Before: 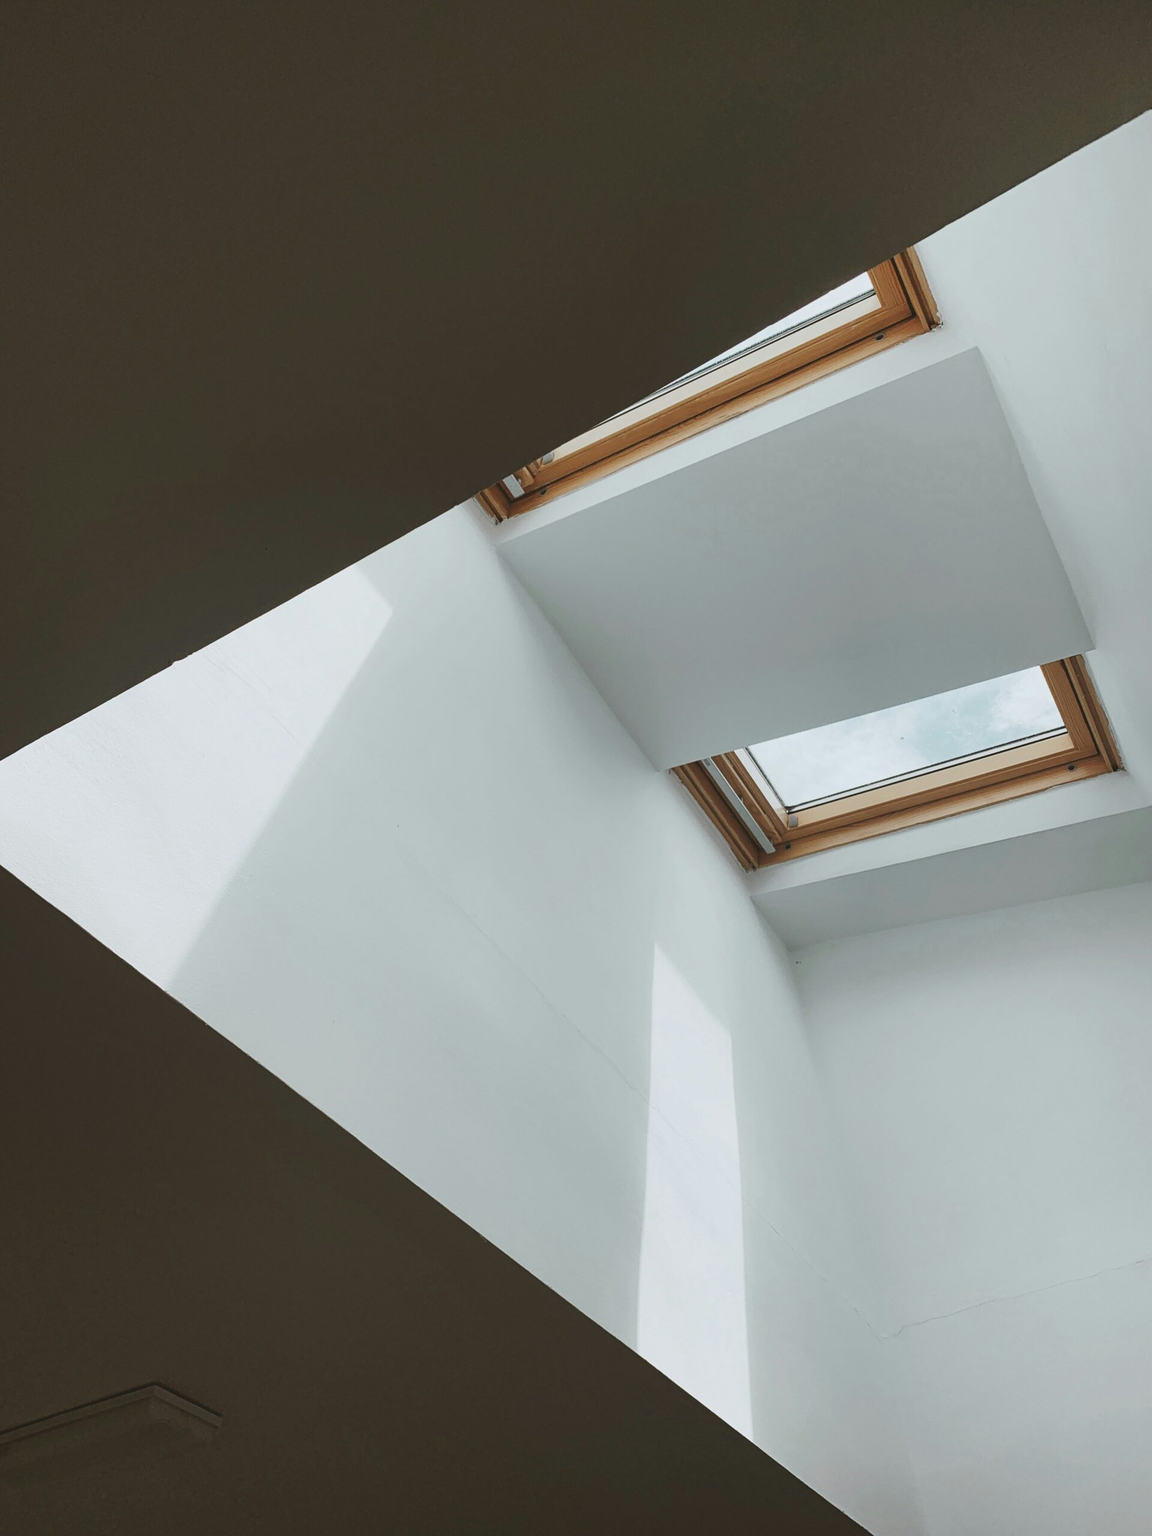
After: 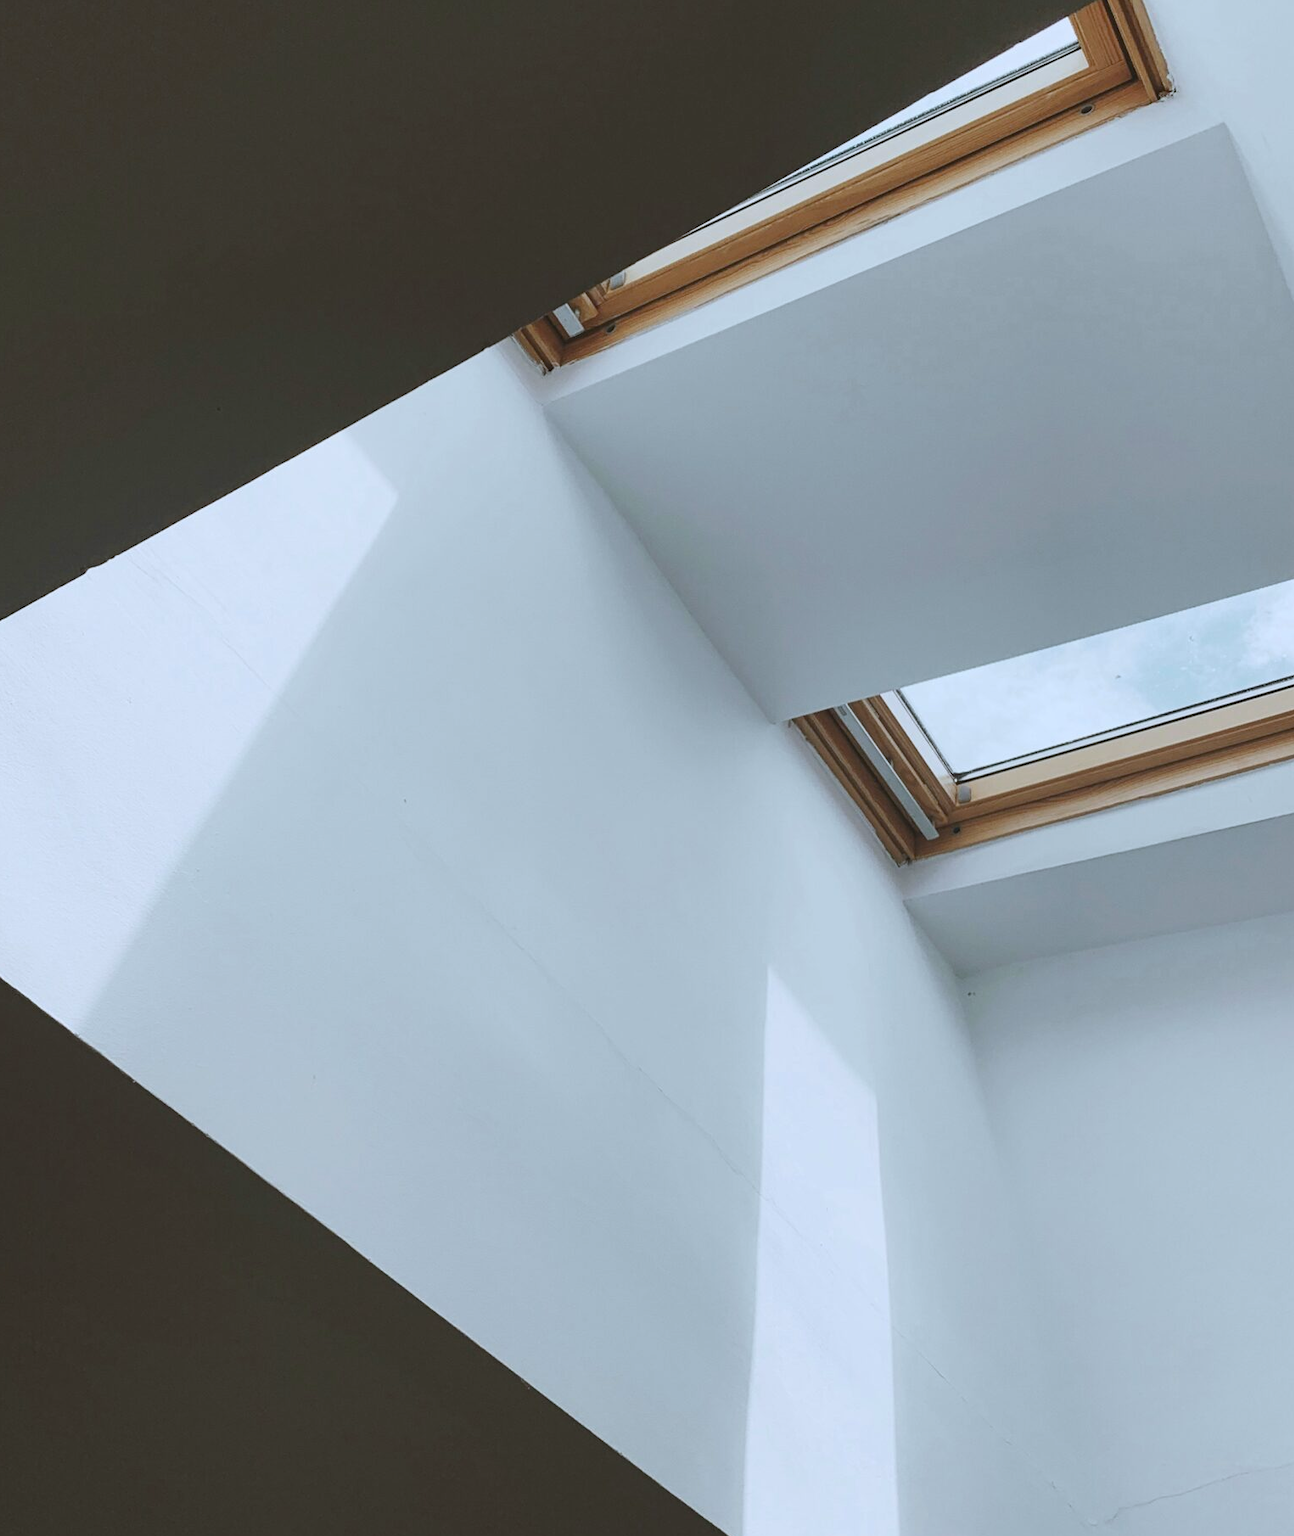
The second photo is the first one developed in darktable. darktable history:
white balance: red 0.954, blue 1.079
crop: left 9.712%, top 16.928%, right 10.845%, bottom 12.332%
